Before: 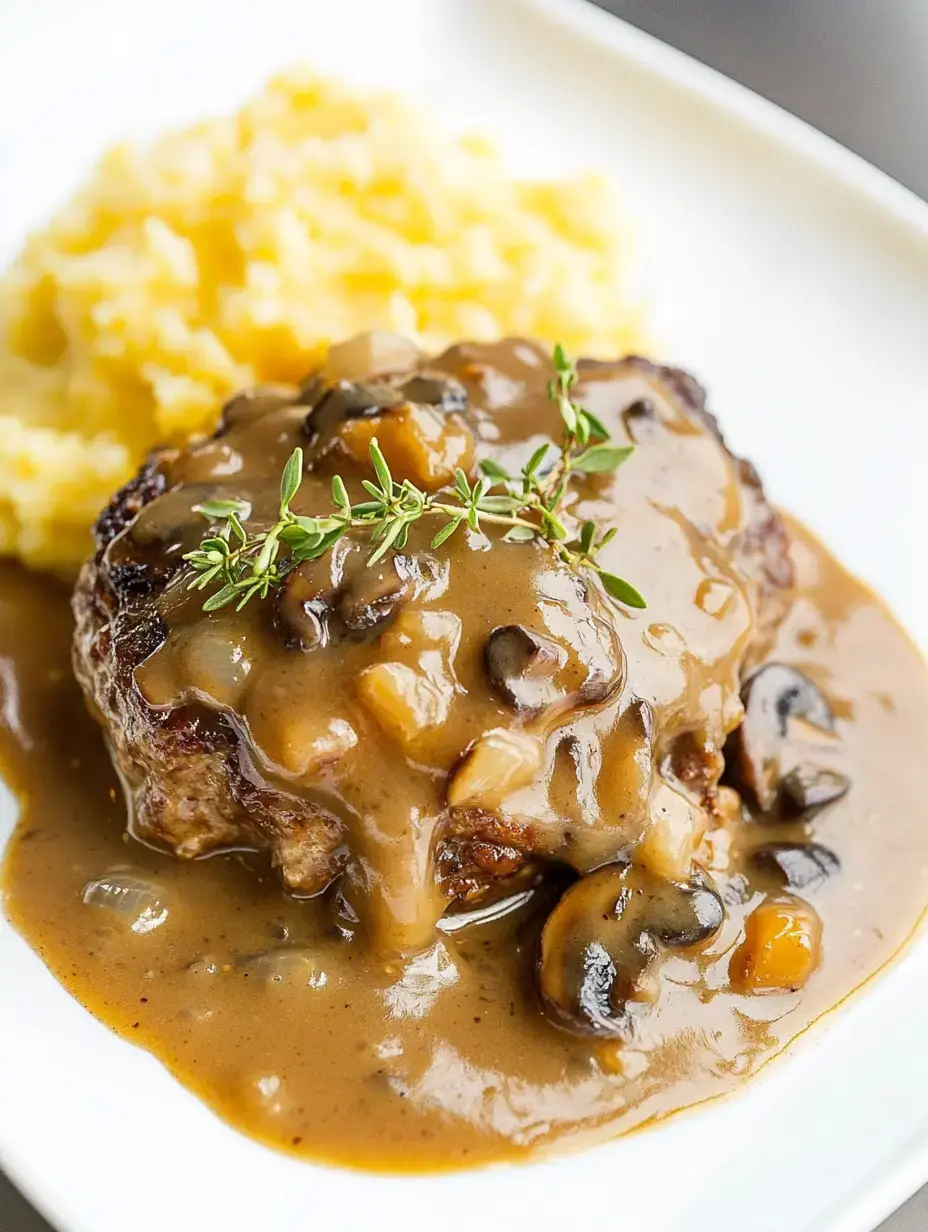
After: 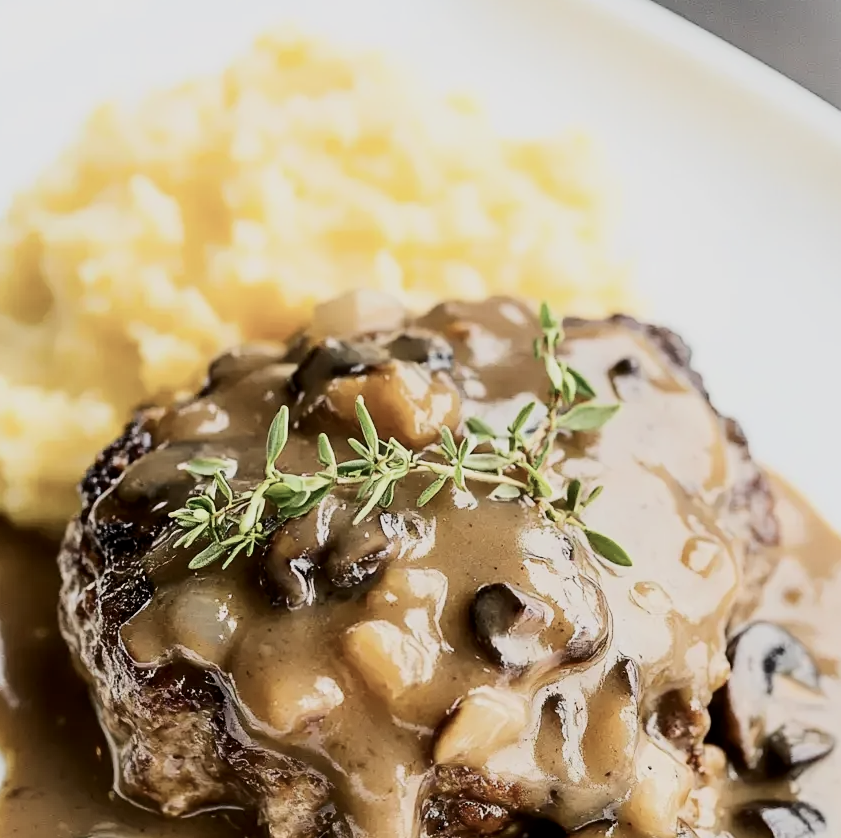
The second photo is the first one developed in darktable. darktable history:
contrast brightness saturation: contrast 0.255, saturation -0.321
crop: left 1.592%, top 3.447%, right 7.715%, bottom 28.511%
filmic rgb: black relative exposure -7.22 EV, white relative exposure 5.35 EV, threshold 5.98 EV, hardness 3.02, color science v6 (2022), enable highlight reconstruction true
